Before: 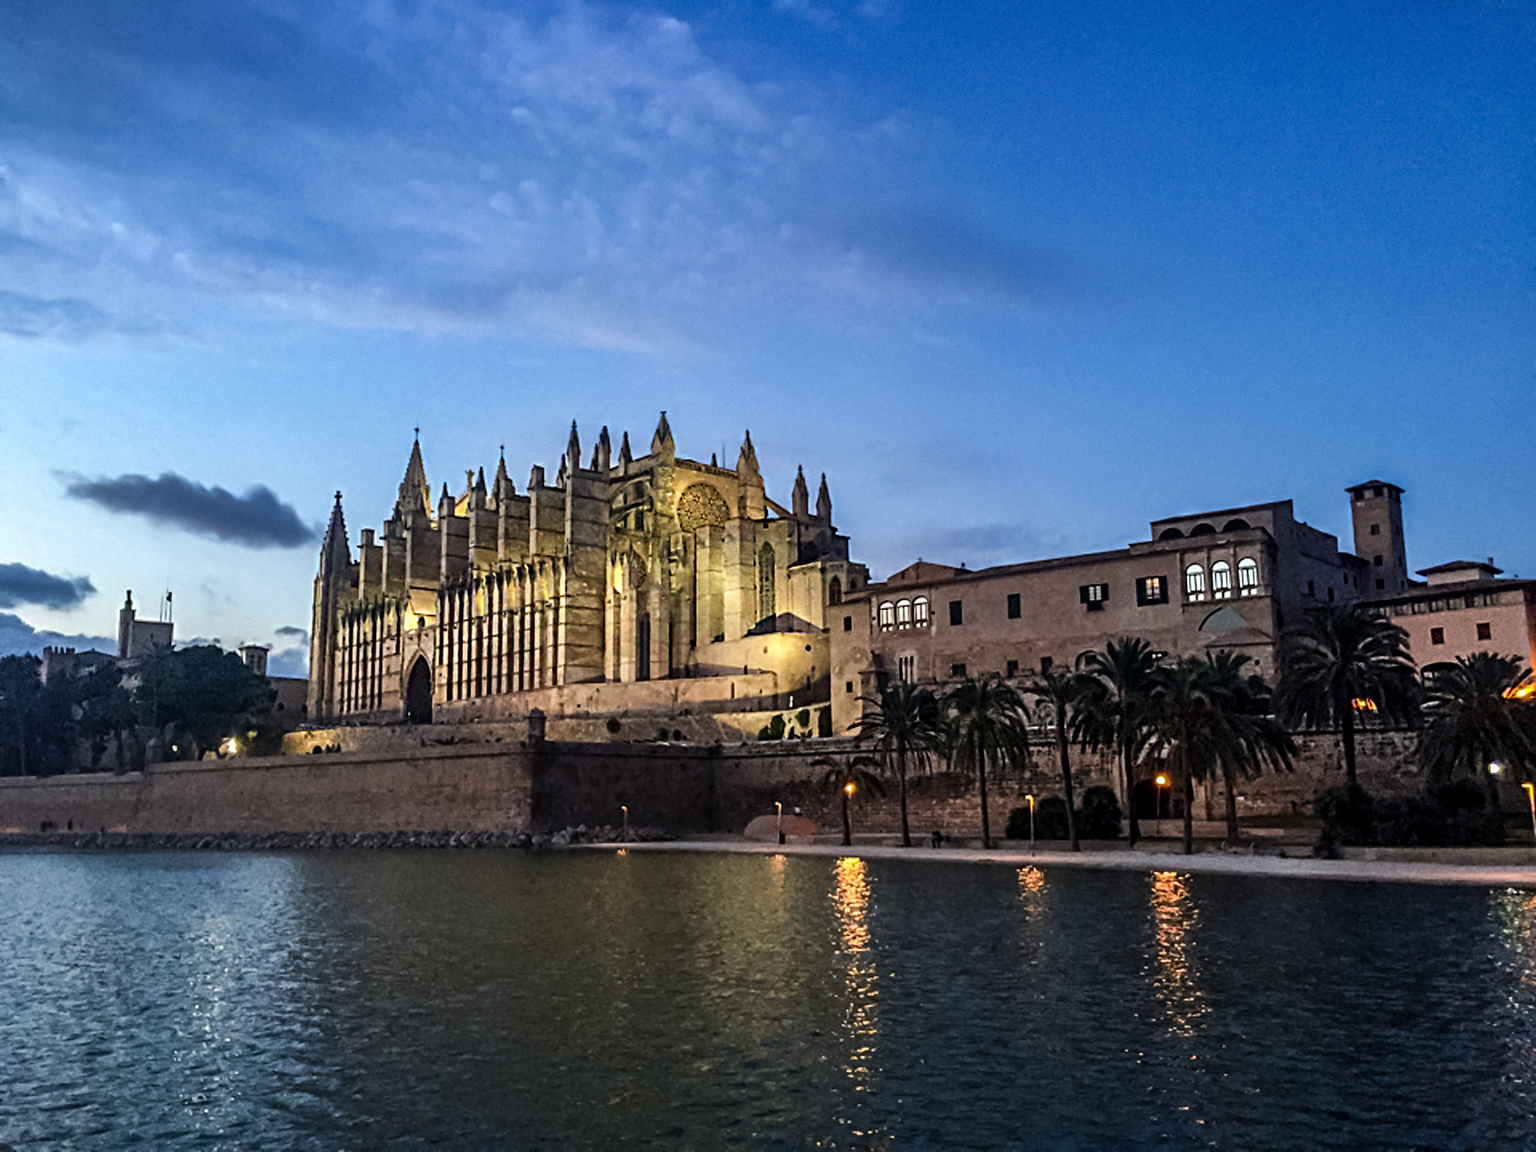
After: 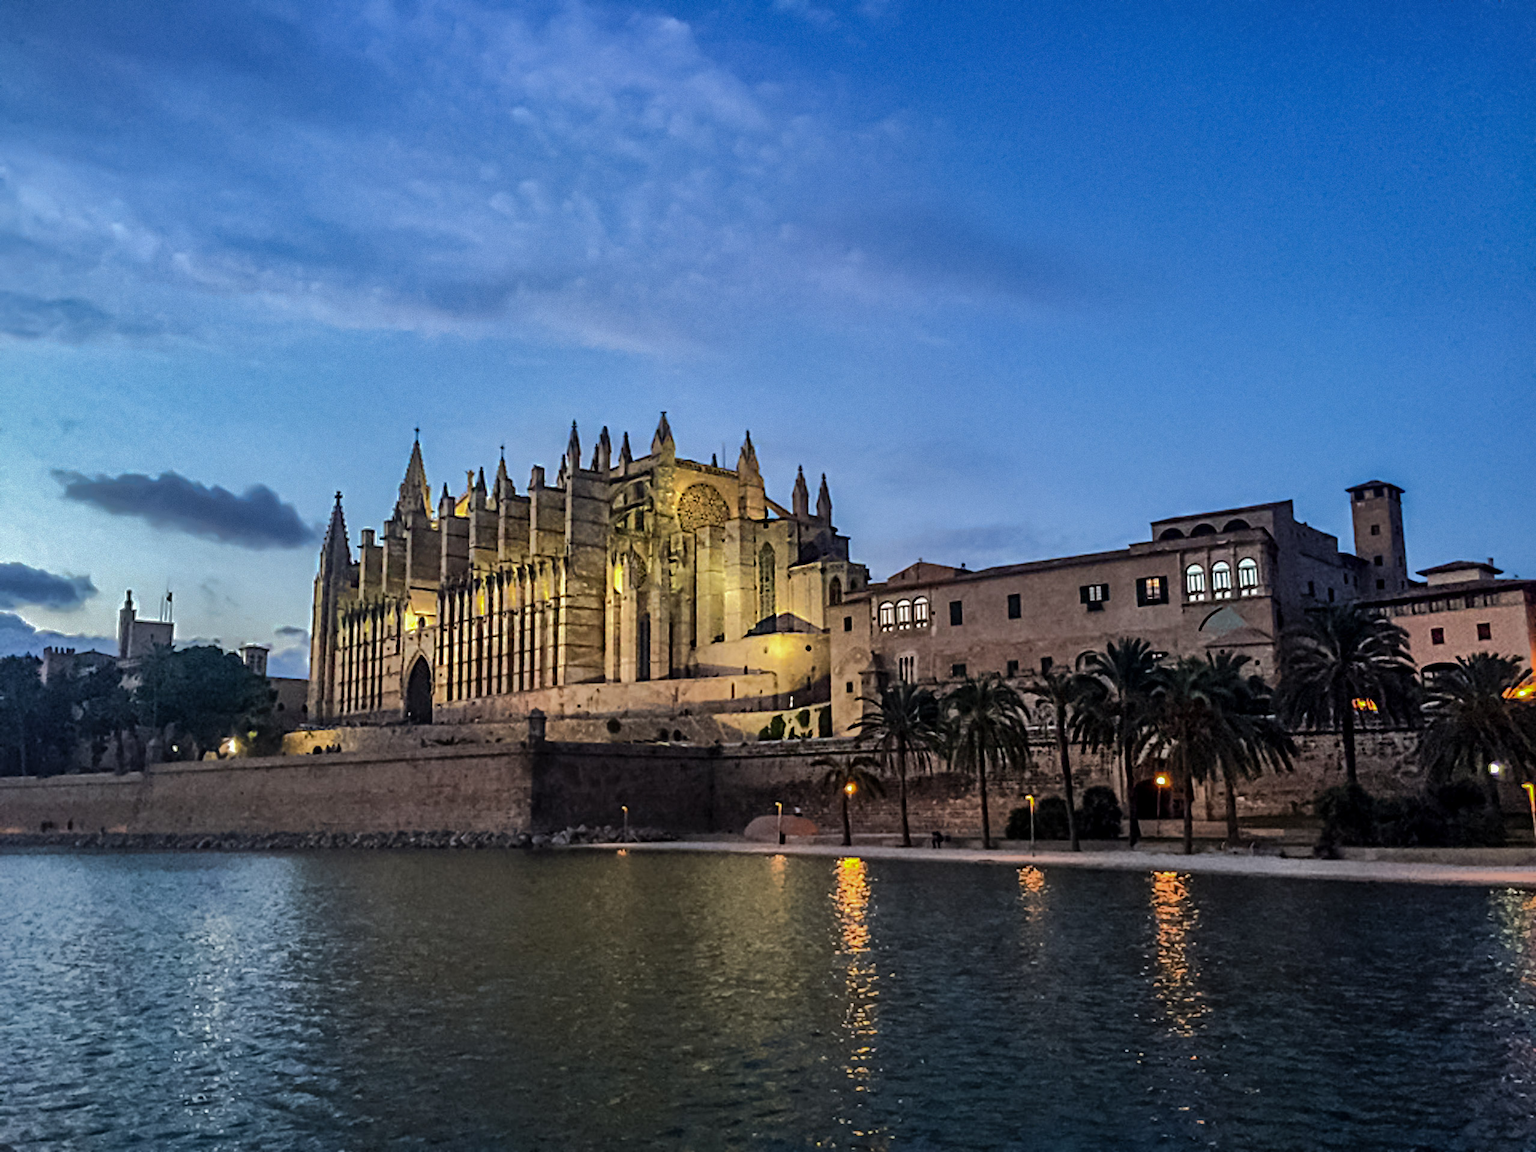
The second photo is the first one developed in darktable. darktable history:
shadows and highlights: shadows 24.97, highlights -71.27
